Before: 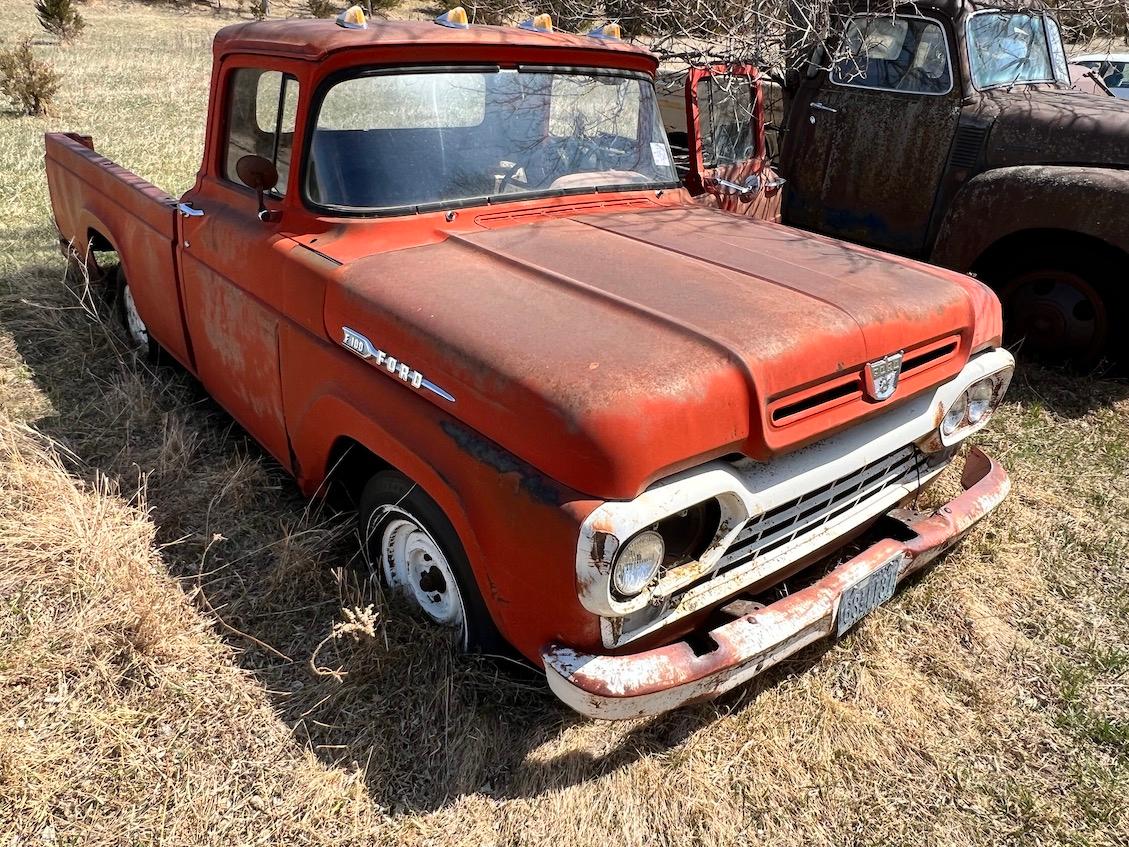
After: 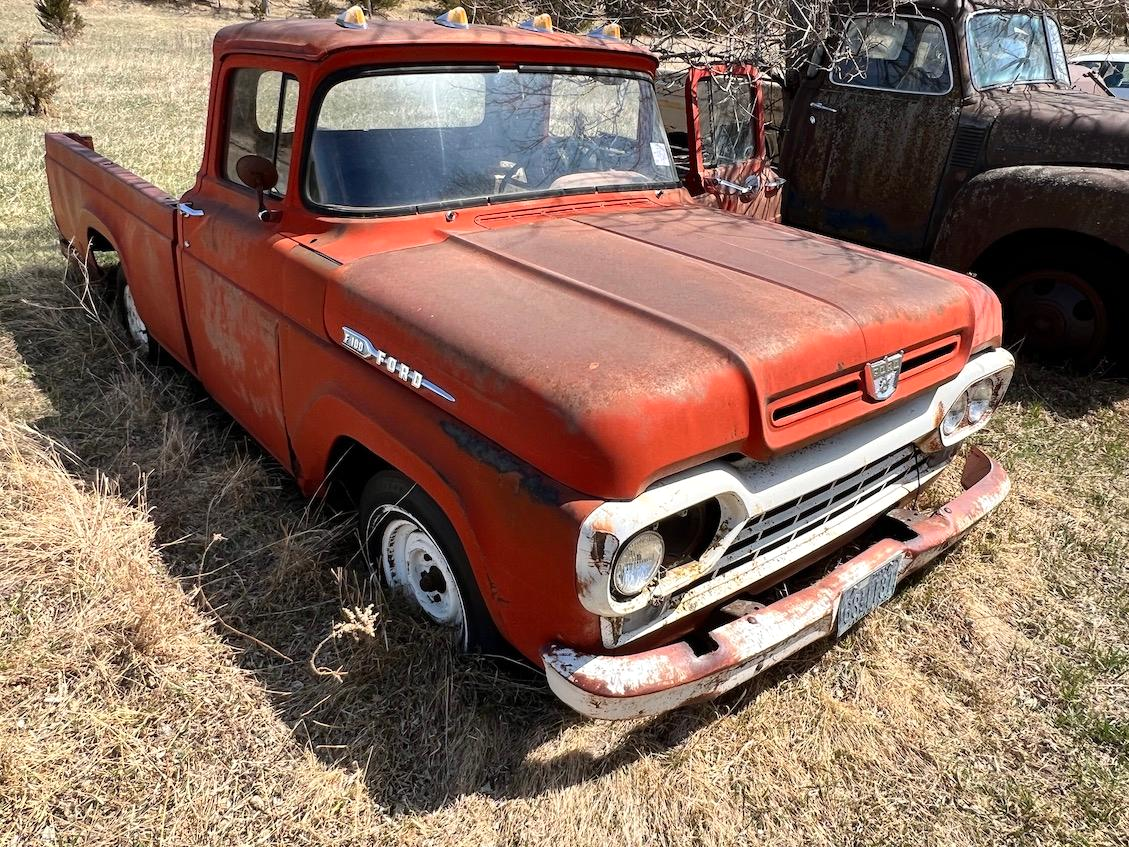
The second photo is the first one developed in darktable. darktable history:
shadows and highlights: shadows -10.34, white point adjustment 1.38, highlights 11.2
